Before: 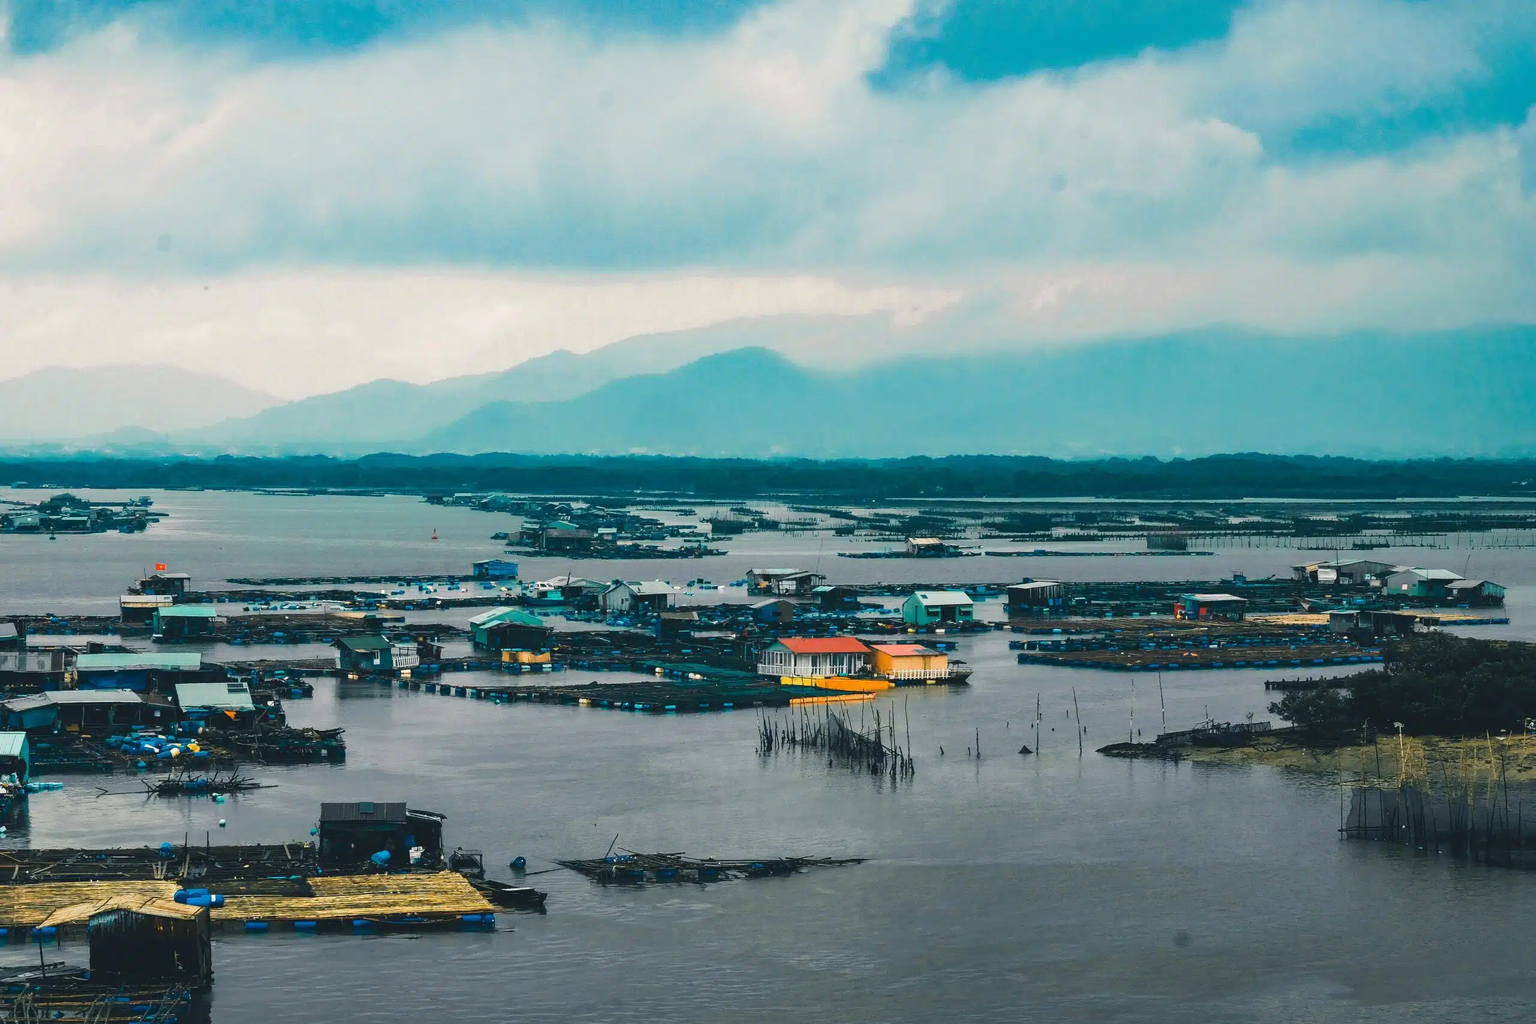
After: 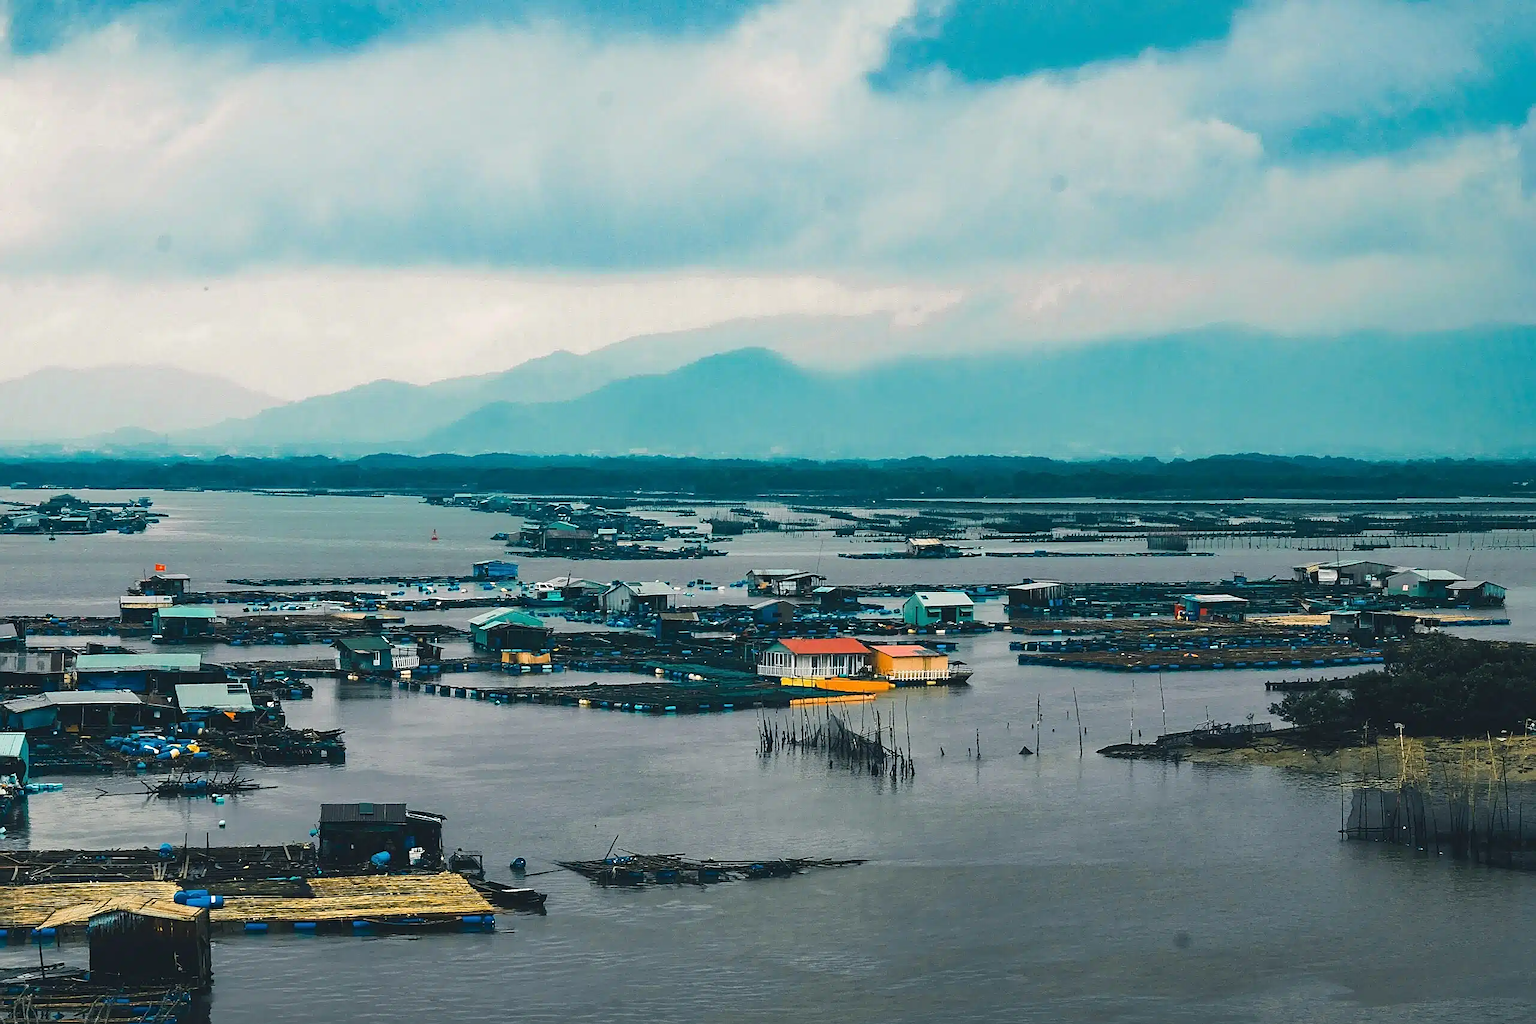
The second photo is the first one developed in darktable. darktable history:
sharpen: on, module defaults
crop and rotate: left 0.068%, bottom 0.01%
